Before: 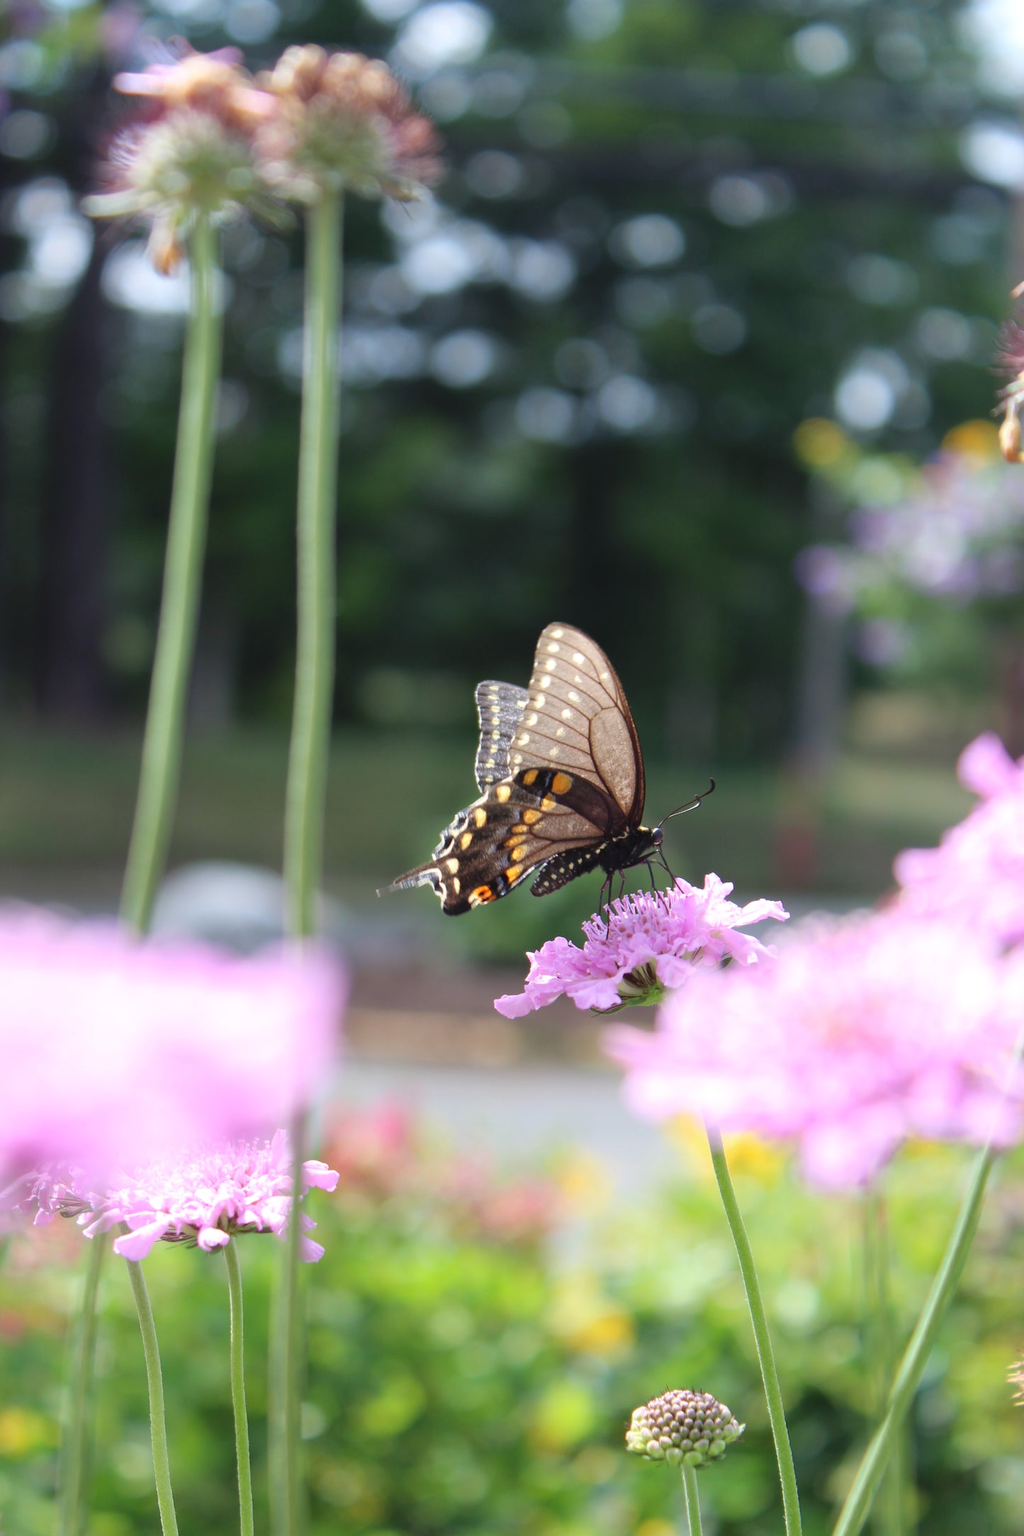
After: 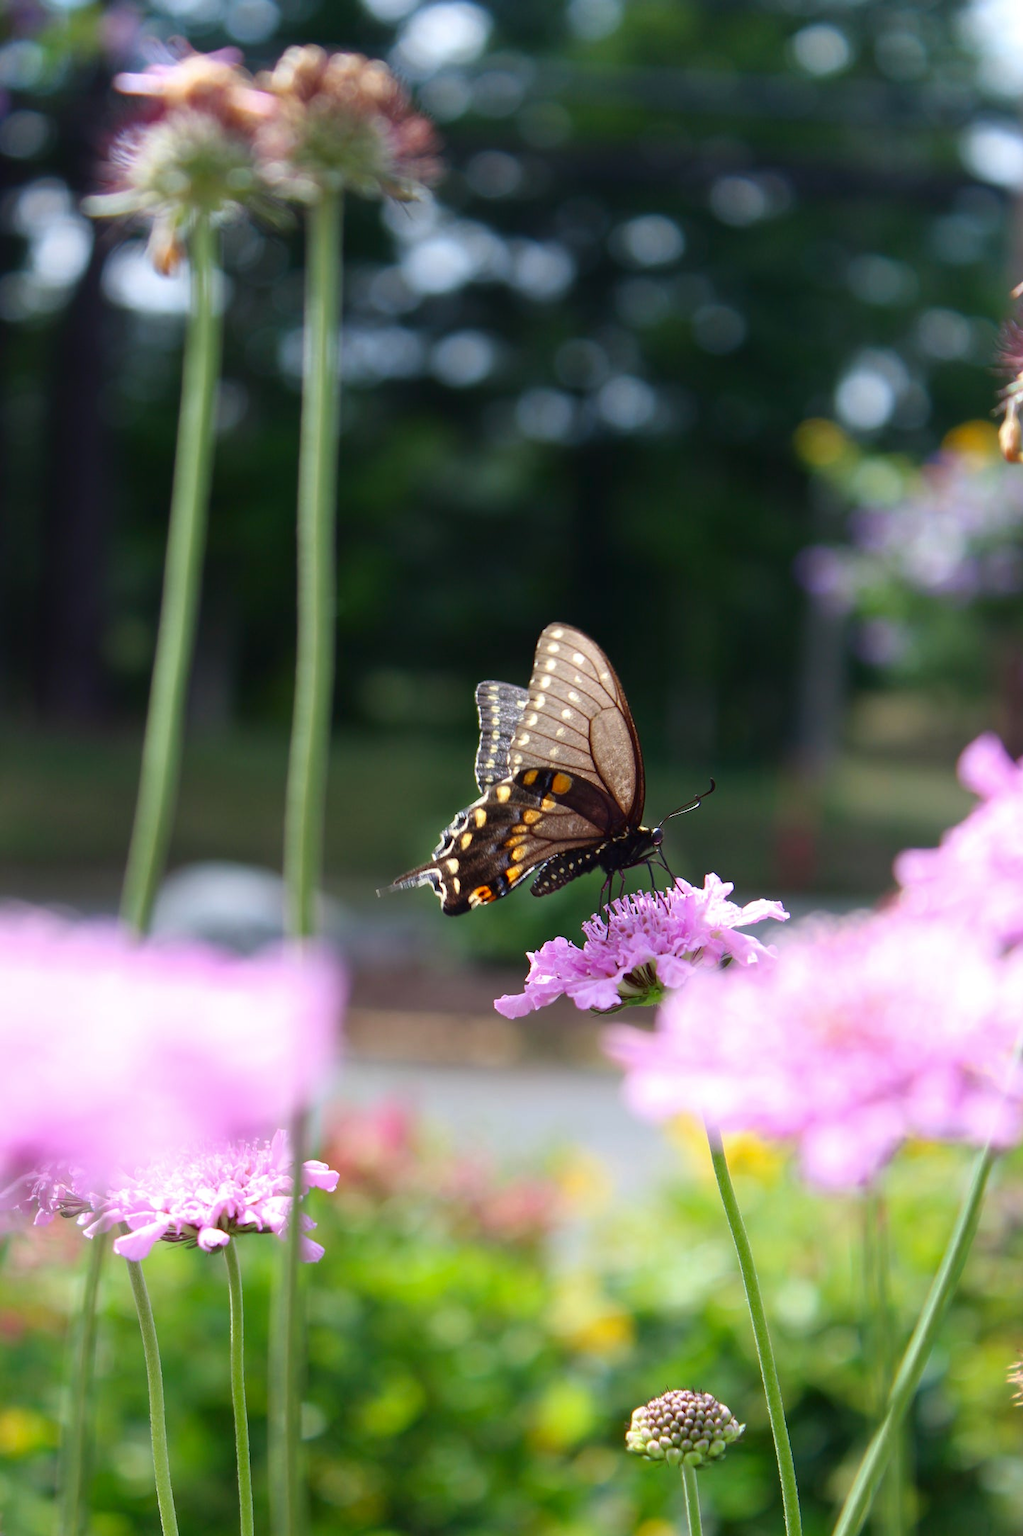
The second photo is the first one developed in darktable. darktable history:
contrast brightness saturation: contrast 0.07, brightness -0.14, saturation 0.11
levels: levels [0, 0.499, 1]
